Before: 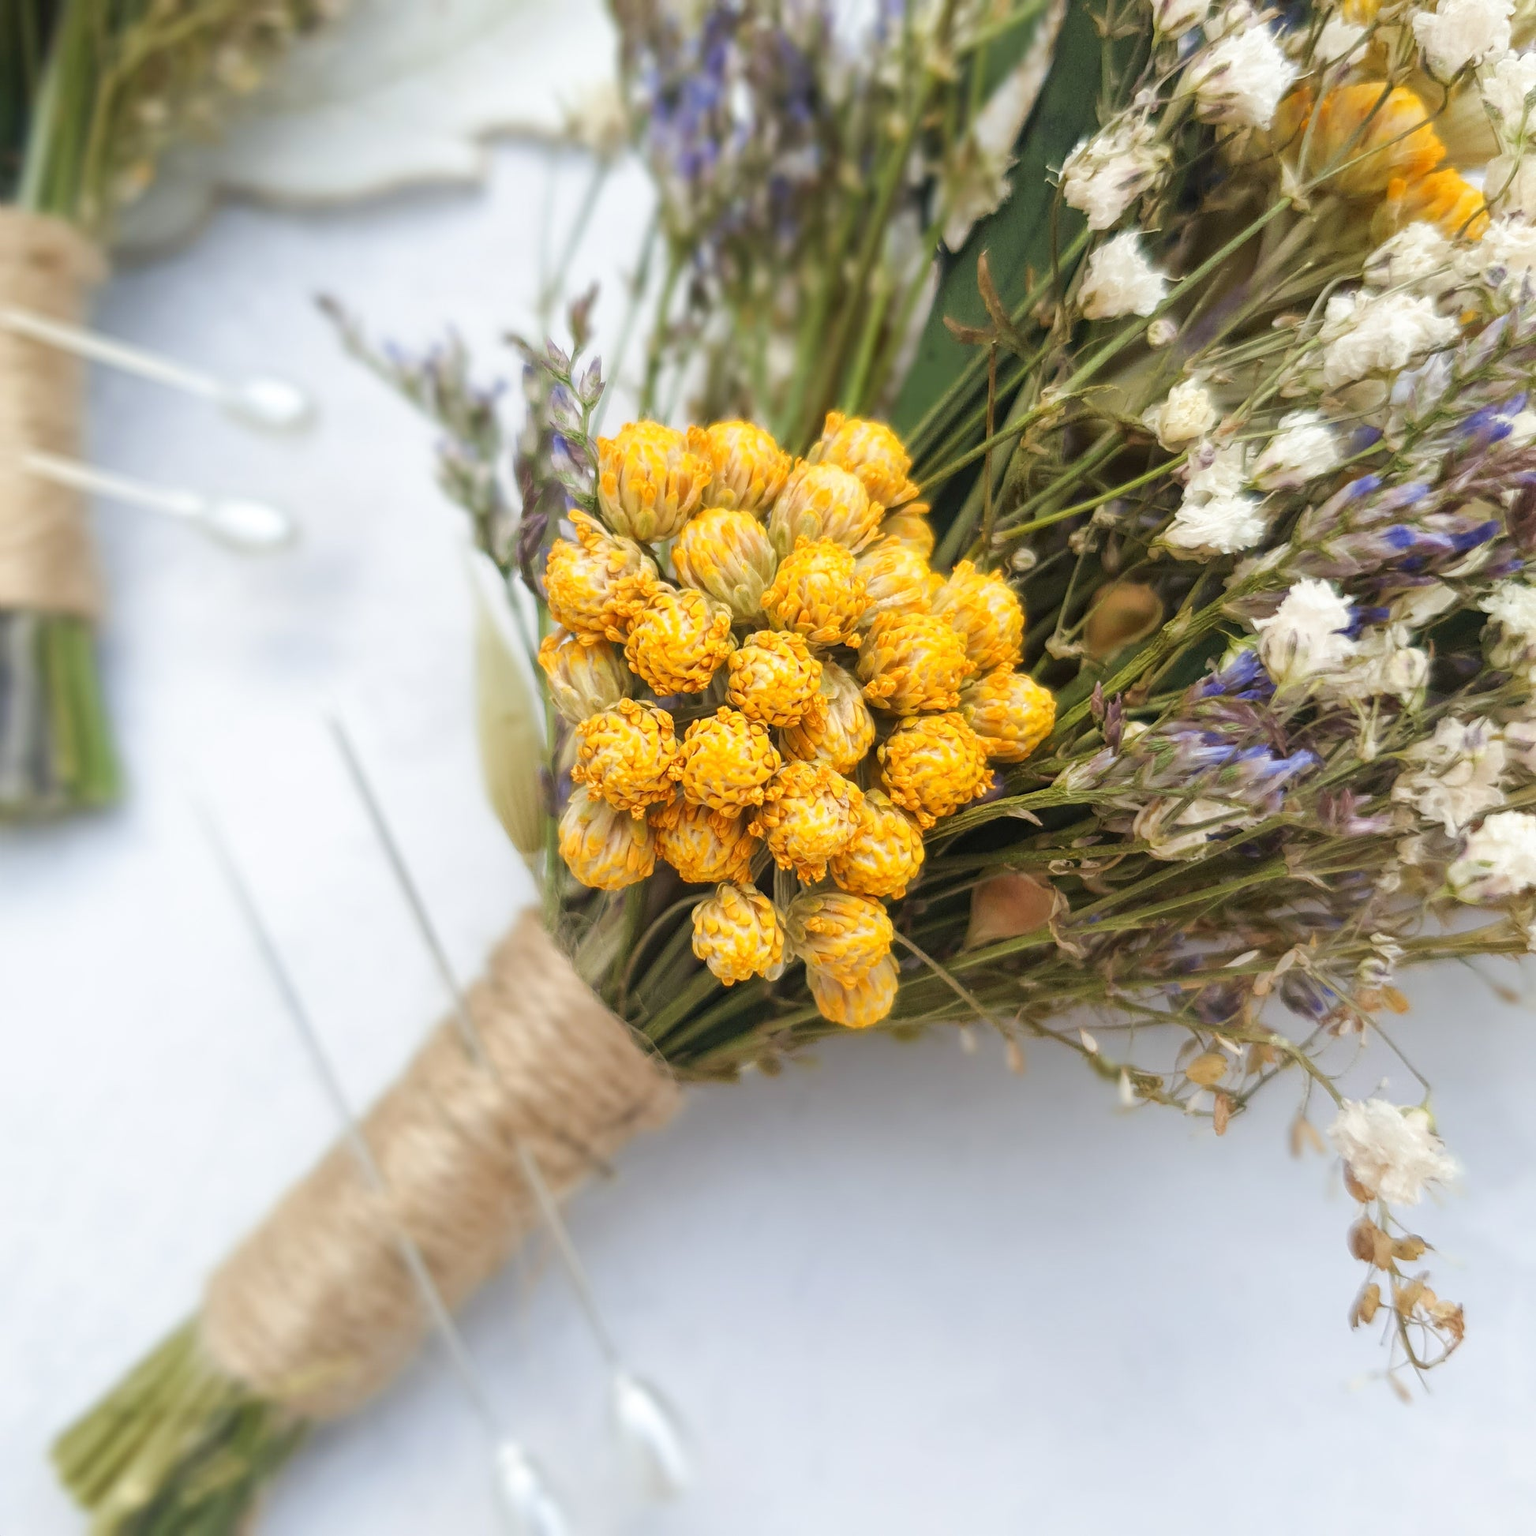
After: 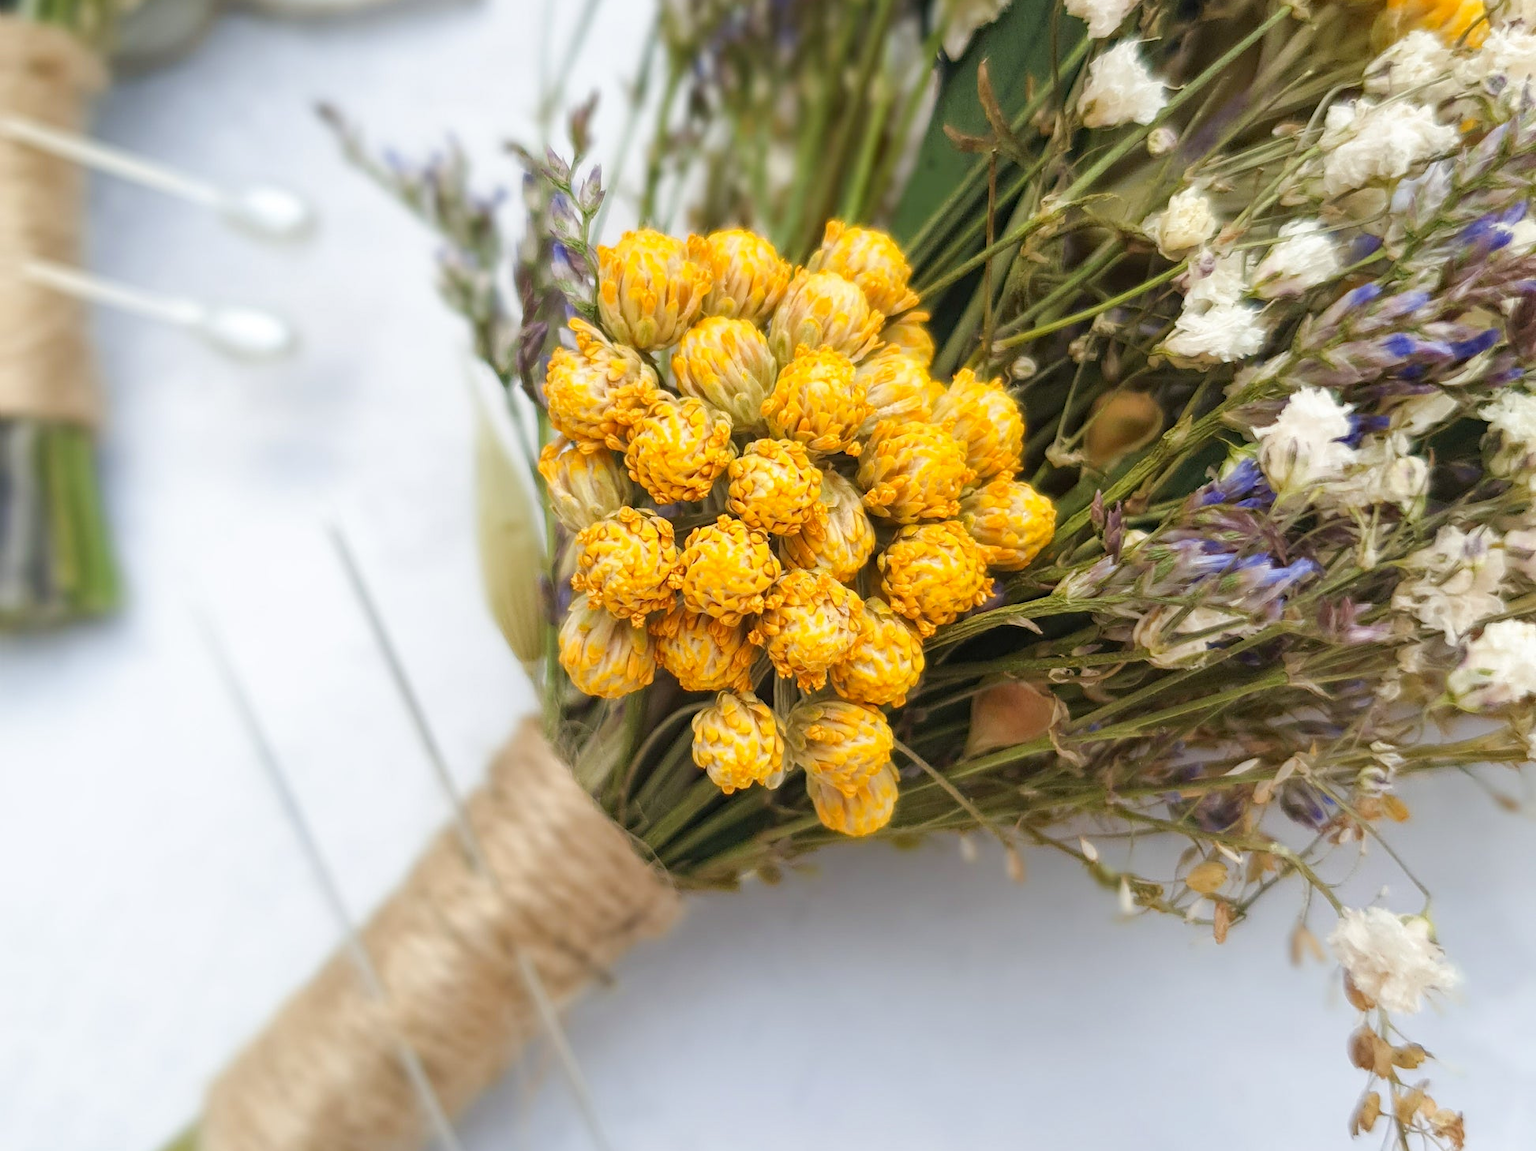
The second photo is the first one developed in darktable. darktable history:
crop and rotate: top 12.5%, bottom 12.5%
haze removal: compatibility mode true, adaptive false
